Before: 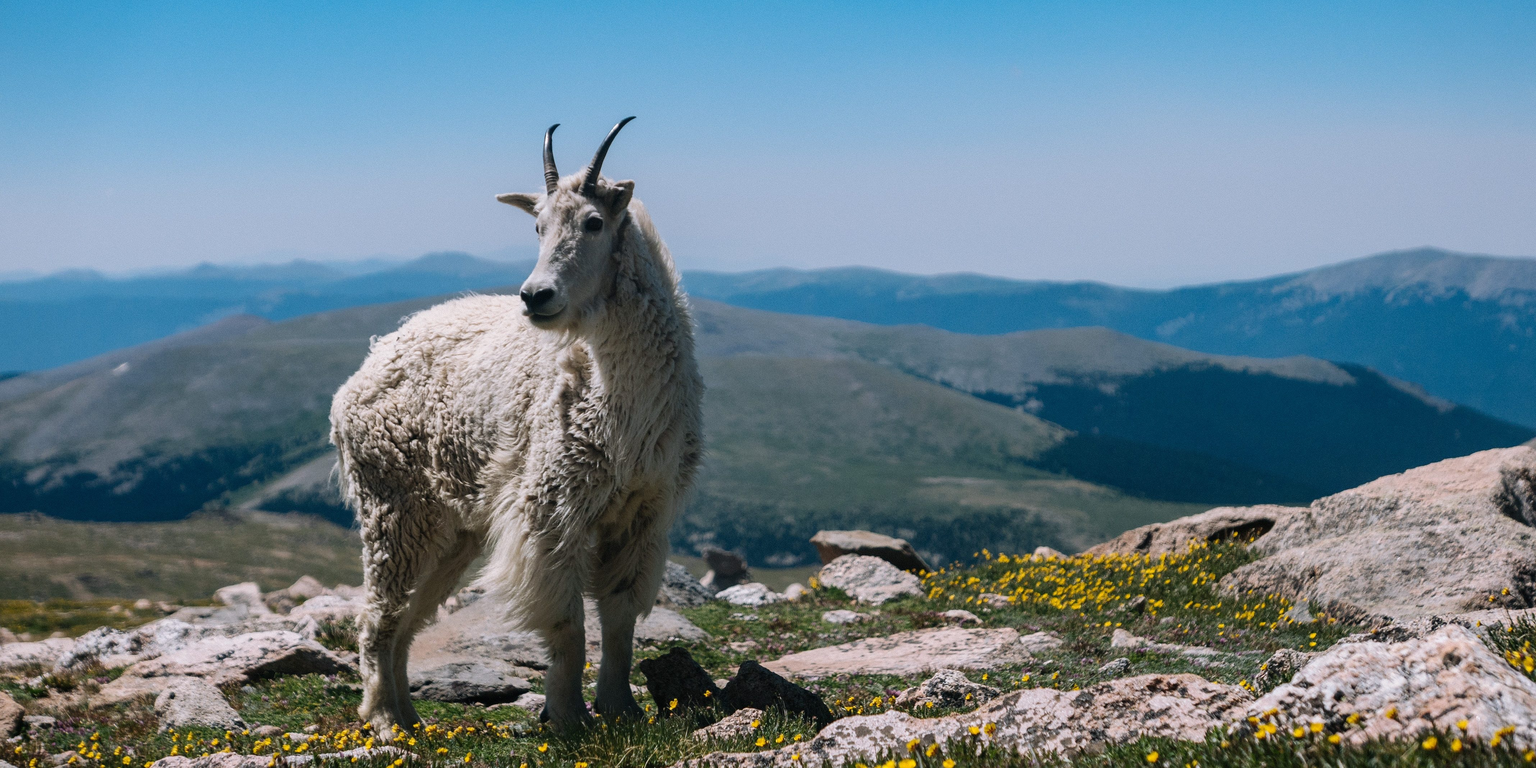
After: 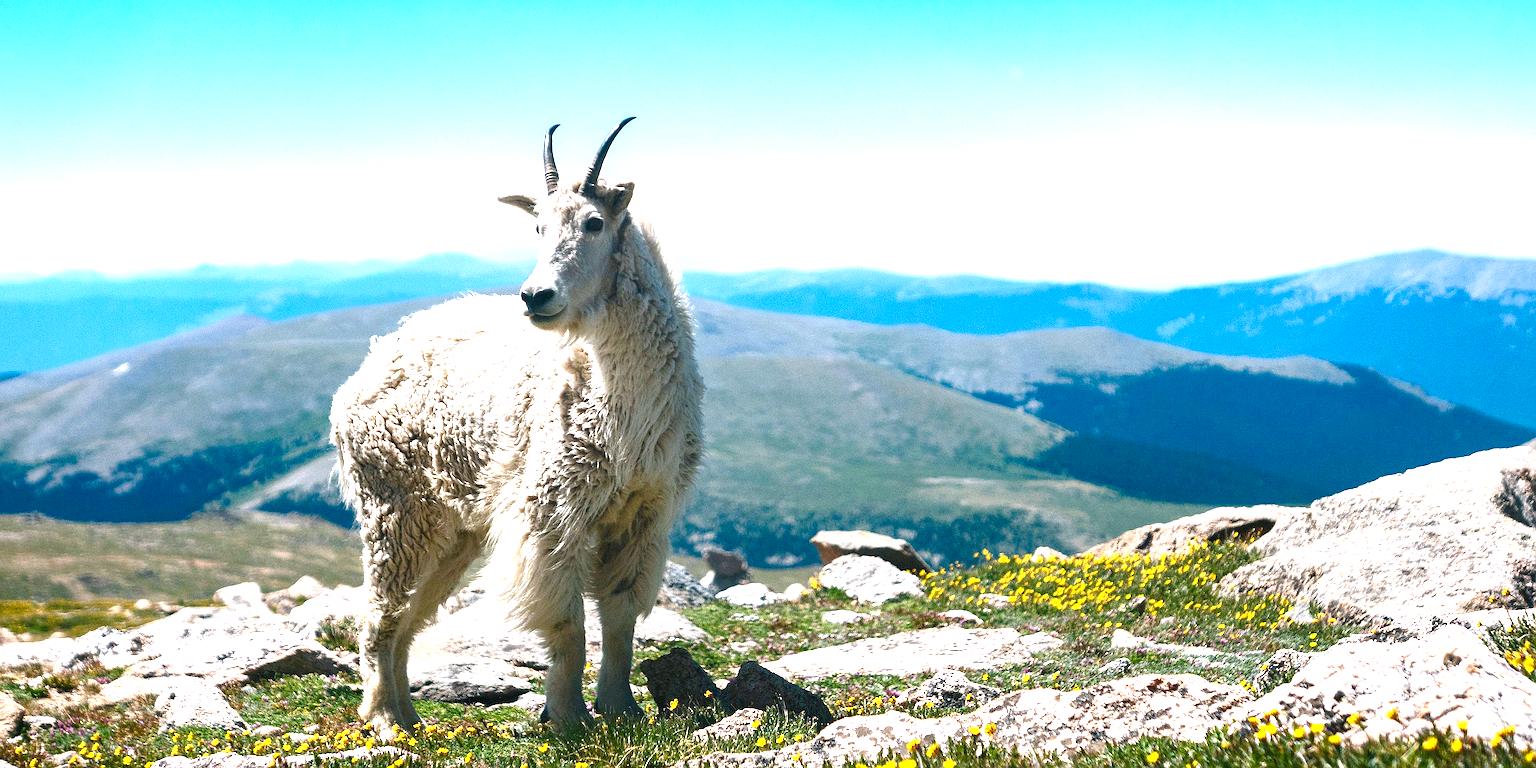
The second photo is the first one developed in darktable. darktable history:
exposure: black level correction 0, exposure 1.691 EV, compensate highlight preservation false
sharpen: on, module defaults
color balance rgb: shadows lift › chroma 0.903%, shadows lift › hue 111.76°, power › hue 75.15°, linear chroma grading › global chroma 9.846%, perceptual saturation grading › global saturation 20%, perceptual saturation grading › highlights -25.629%, perceptual saturation grading › shadows 50.432%
